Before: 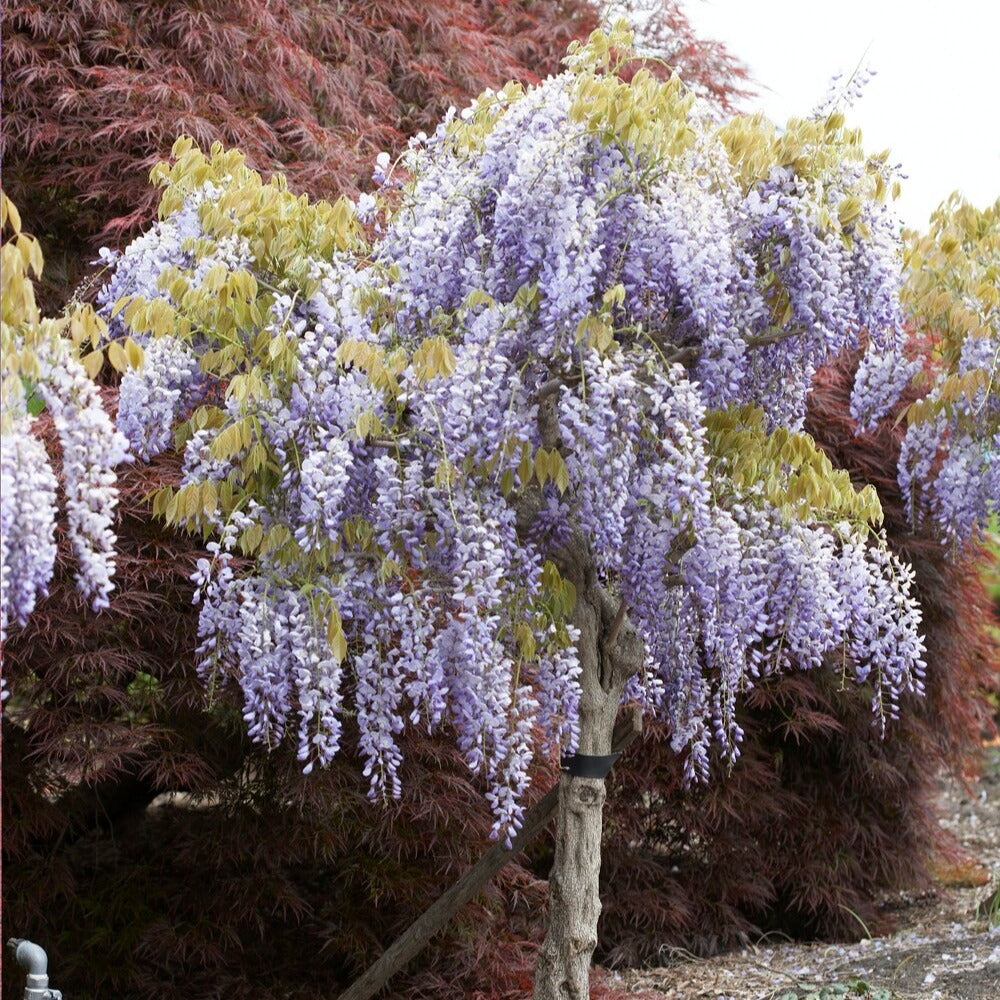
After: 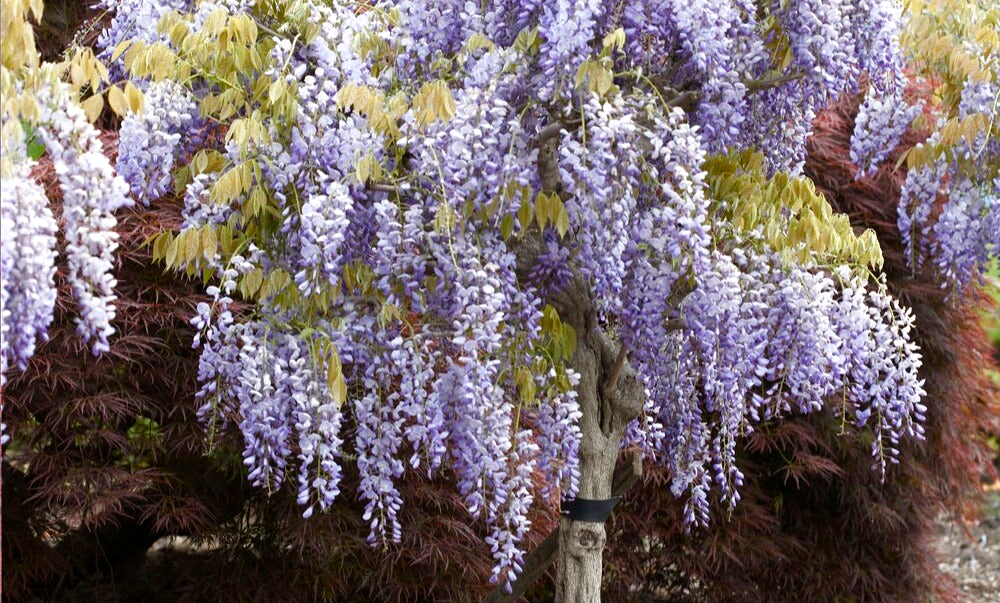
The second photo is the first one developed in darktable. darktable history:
color zones: curves: ch0 [(0, 0.558) (0.143, 0.559) (0.286, 0.529) (0.429, 0.505) (0.571, 0.5) (0.714, 0.5) (0.857, 0.5) (1, 0.558)]; ch1 [(0, 0.469) (0.01, 0.469) (0.12, 0.446) (0.248, 0.469) (0.5, 0.5) (0.748, 0.5) (0.99, 0.469) (1, 0.469)]
crop and rotate: top 25.644%, bottom 14.053%
color balance rgb: linear chroma grading › global chroma 15.123%, perceptual saturation grading › global saturation 0.005%, perceptual saturation grading › highlights -32.766%, perceptual saturation grading › mid-tones 5.691%, perceptual saturation grading › shadows 18.319%, global vibrance 30.192%, contrast 9.414%
